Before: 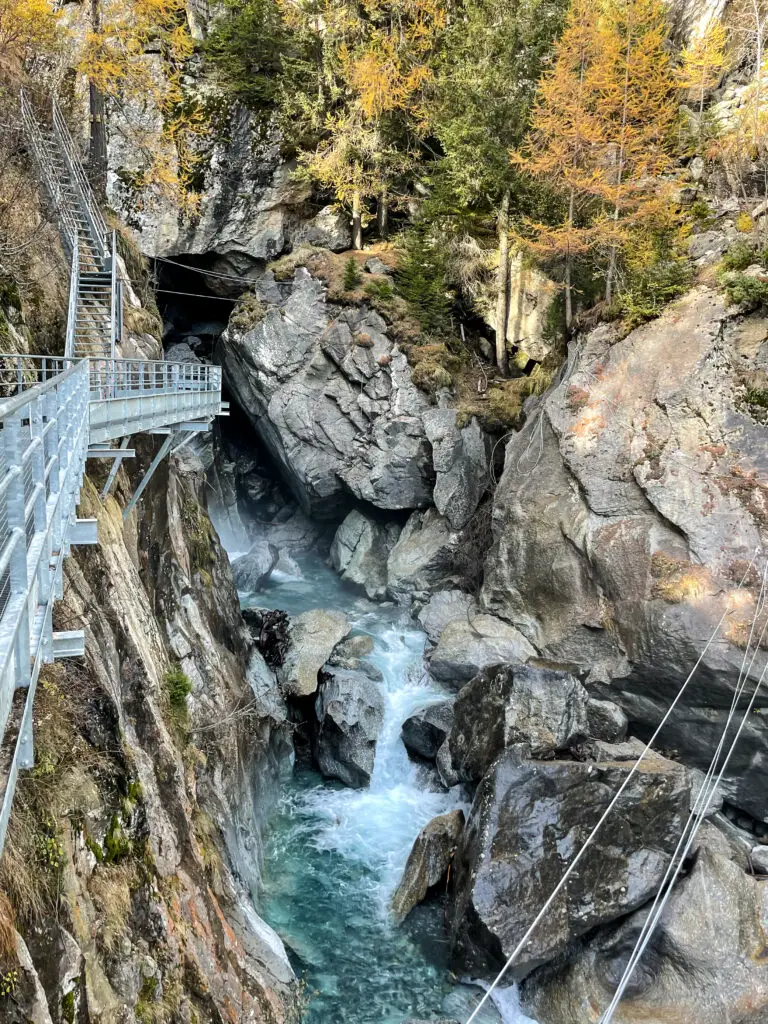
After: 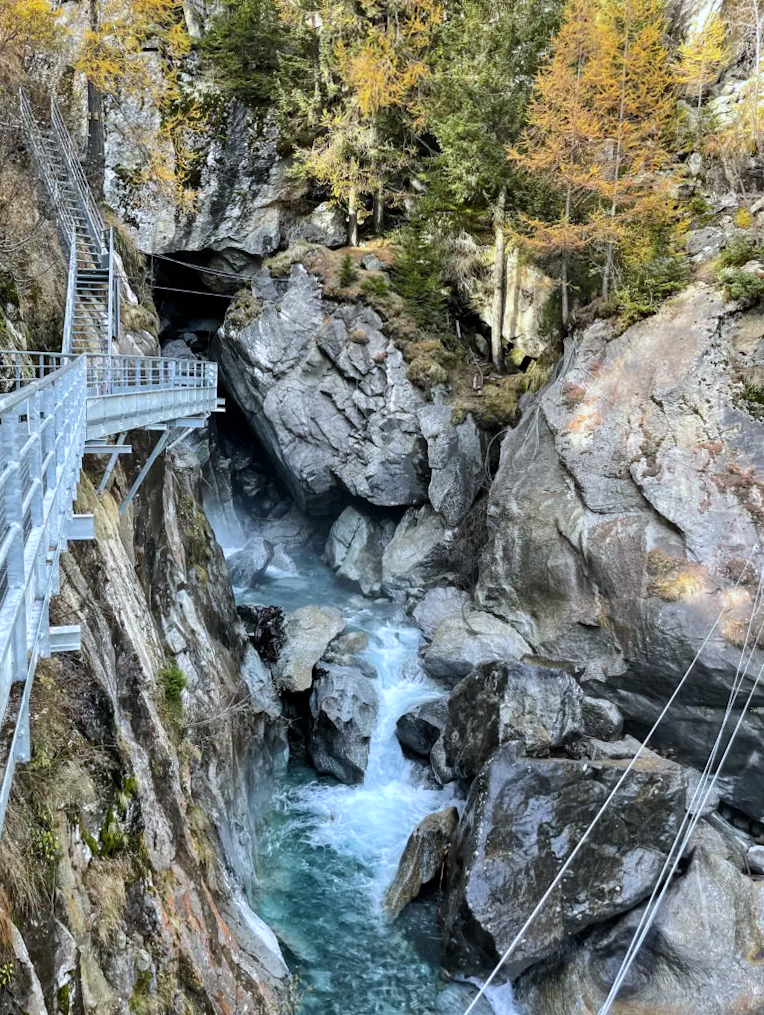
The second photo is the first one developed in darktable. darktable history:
rotate and perspective: rotation 0.192°, lens shift (horizontal) -0.015, crop left 0.005, crop right 0.996, crop top 0.006, crop bottom 0.99
white balance: red 0.954, blue 1.079
